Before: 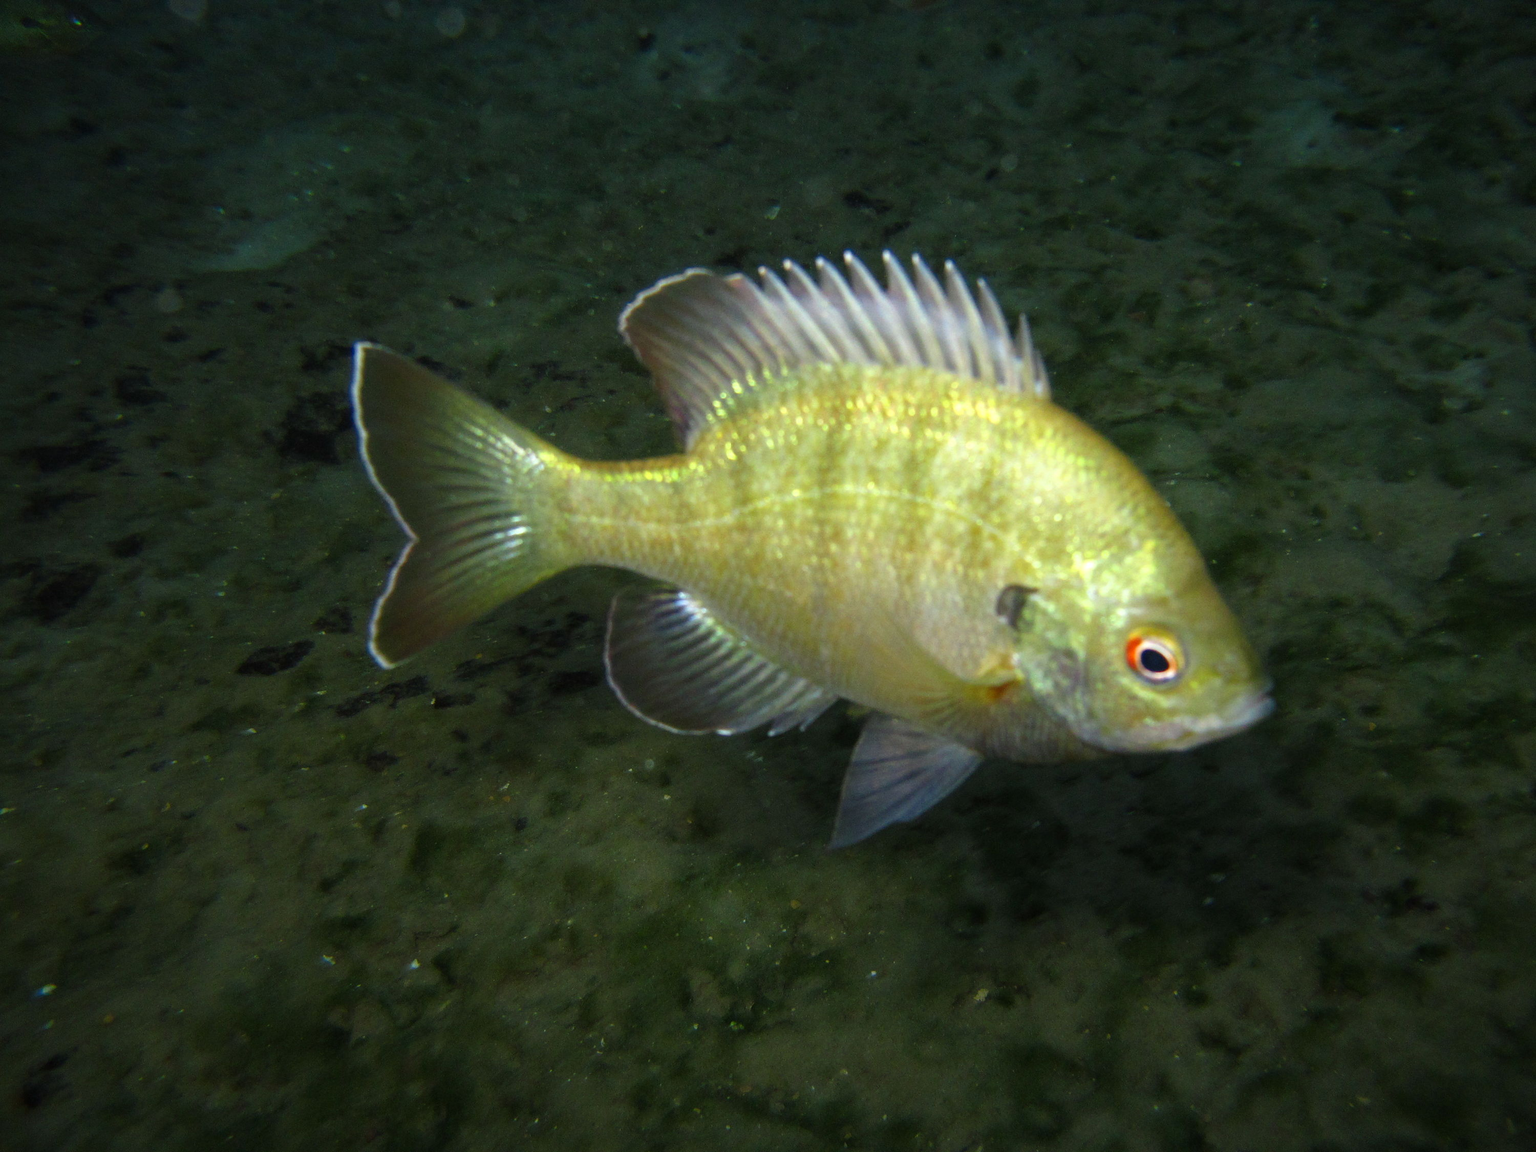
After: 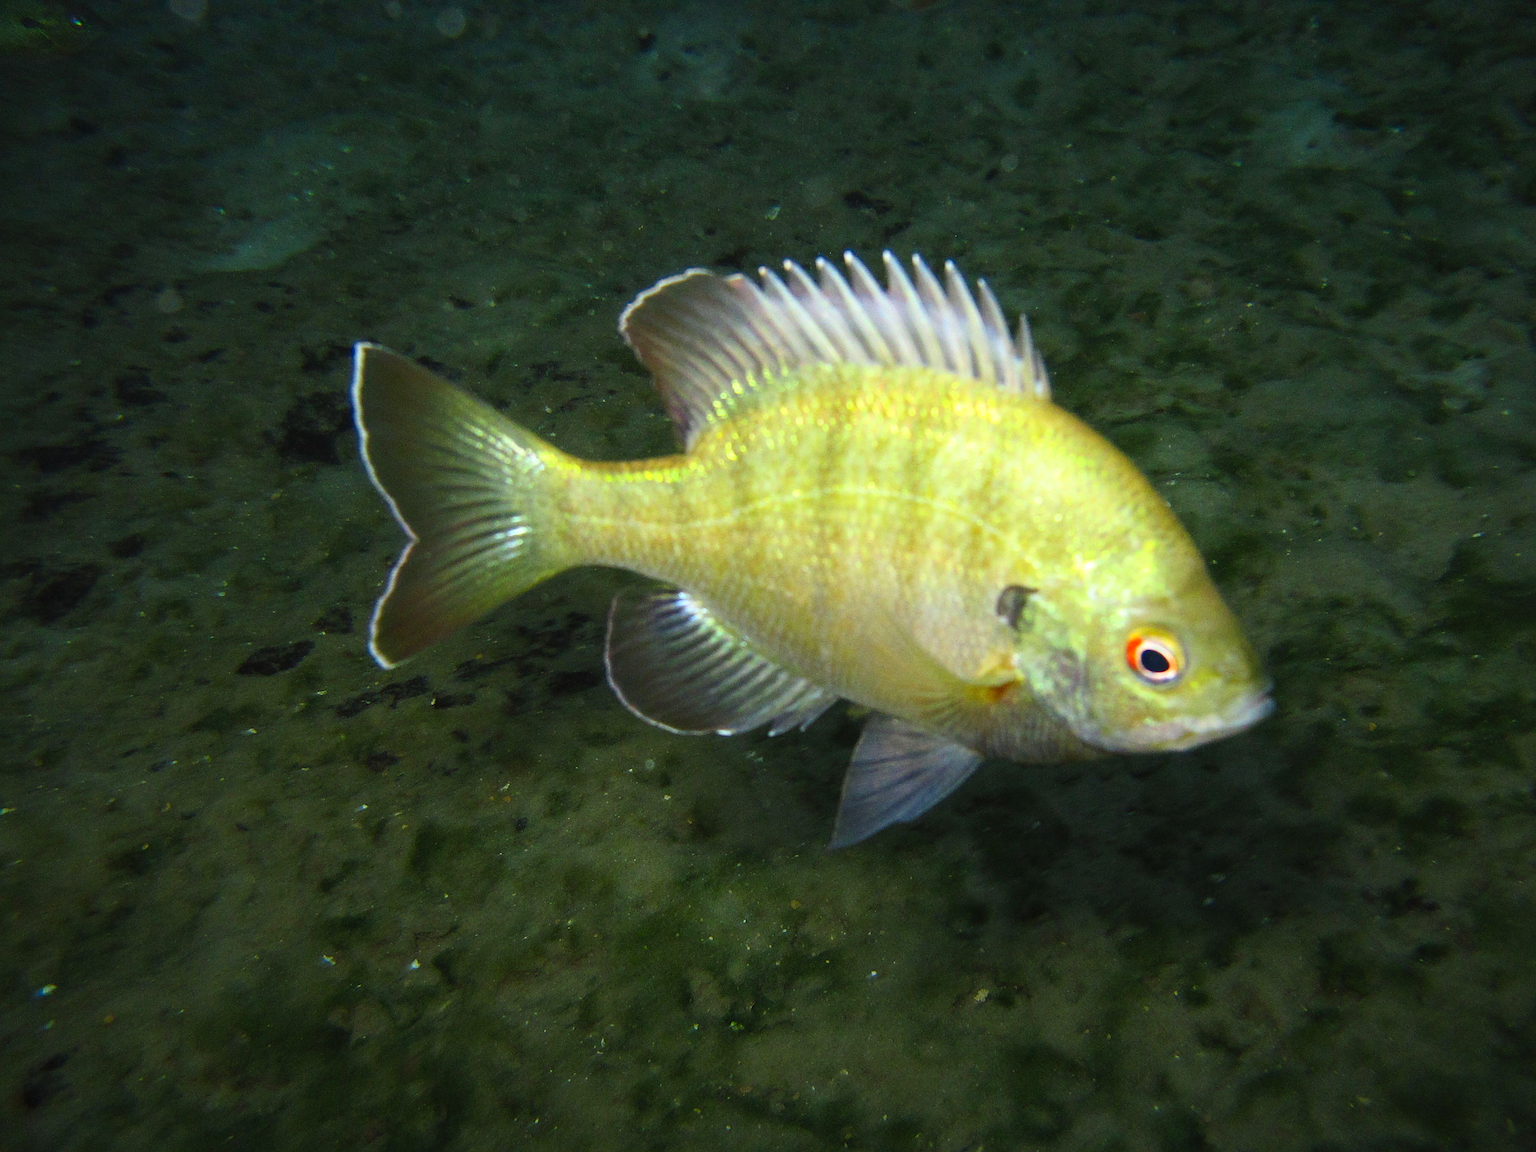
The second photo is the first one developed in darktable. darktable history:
sharpen: on, module defaults
contrast brightness saturation: contrast 0.196, brightness 0.156, saturation 0.215
